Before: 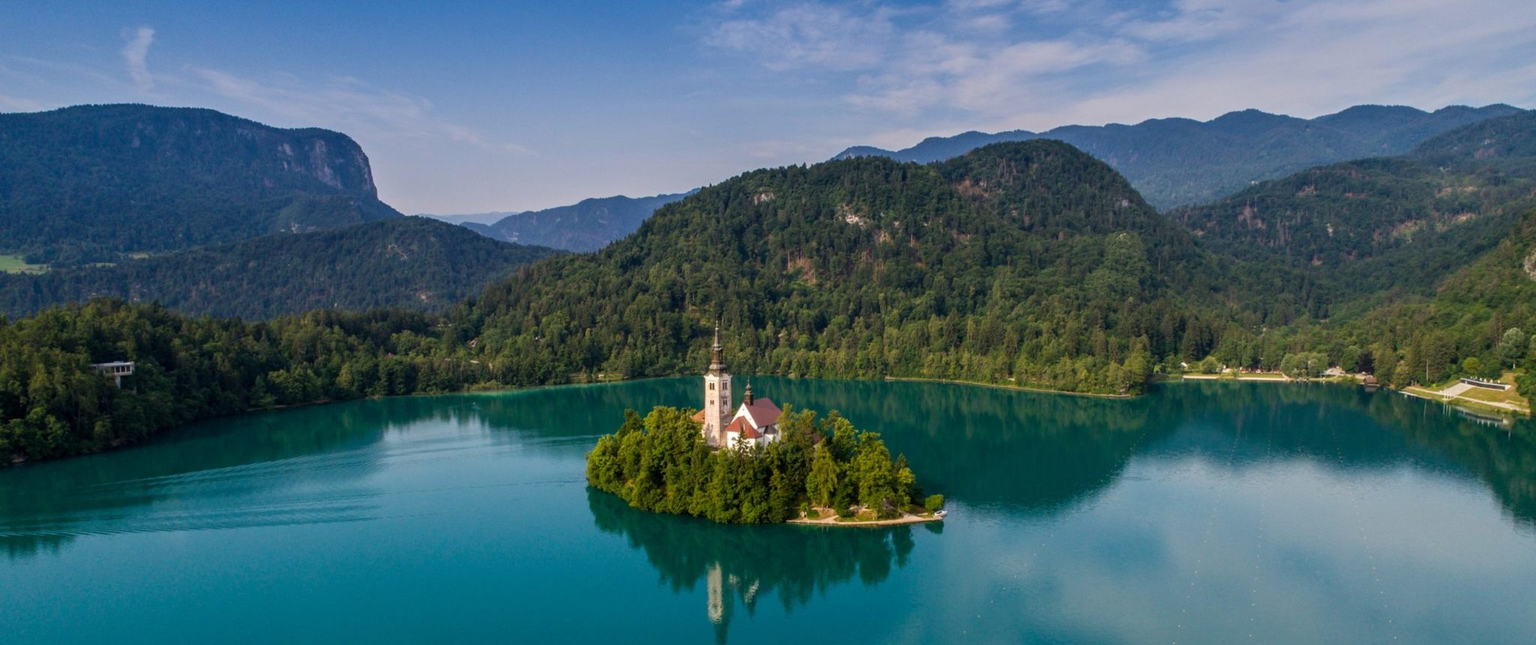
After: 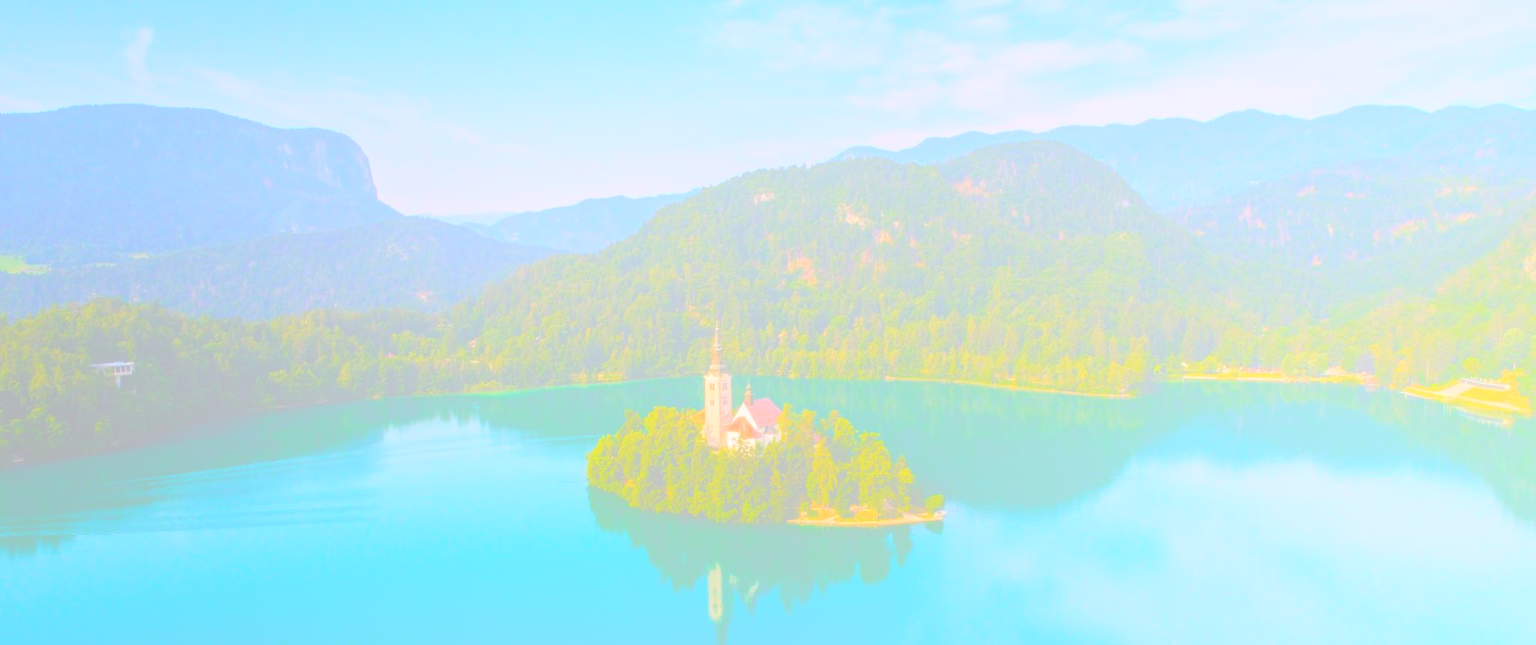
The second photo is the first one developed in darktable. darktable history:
local contrast: mode bilateral grid, contrast 100, coarseness 100, detail 108%, midtone range 0.2
color balance rgb: perceptual saturation grading › global saturation 25%, perceptual brilliance grading › mid-tones 10%, perceptual brilliance grading › shadows 15%, global vibrance 20%
bloom: size 85%, threshold 5%, strength 85%
exposure: black level correction -0.015, exposure -0.125 EV, compensate highlight preservation false
